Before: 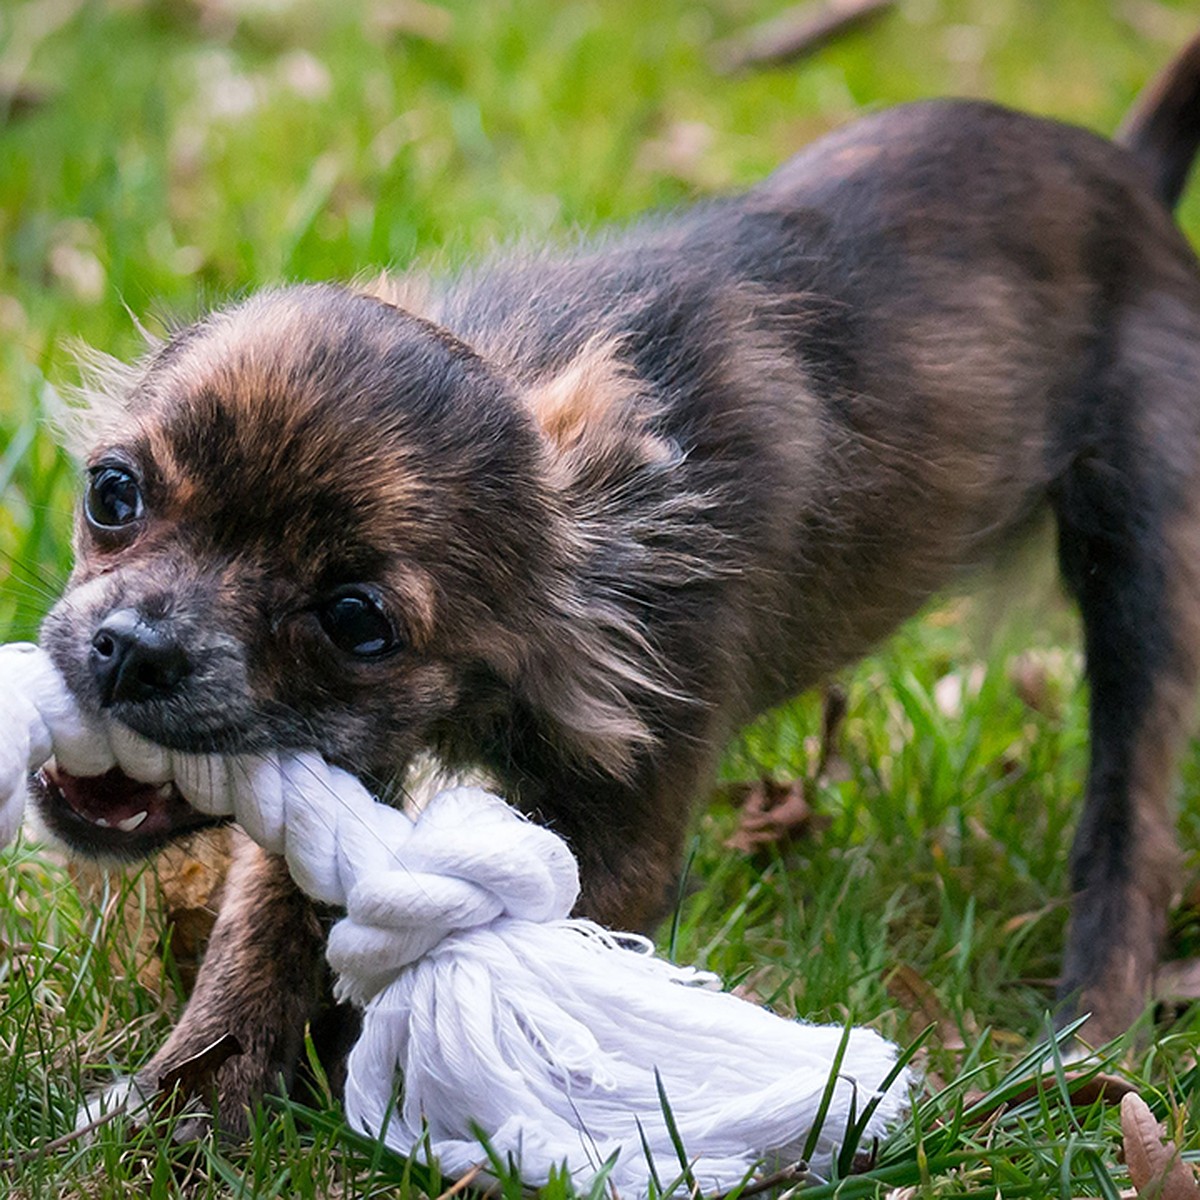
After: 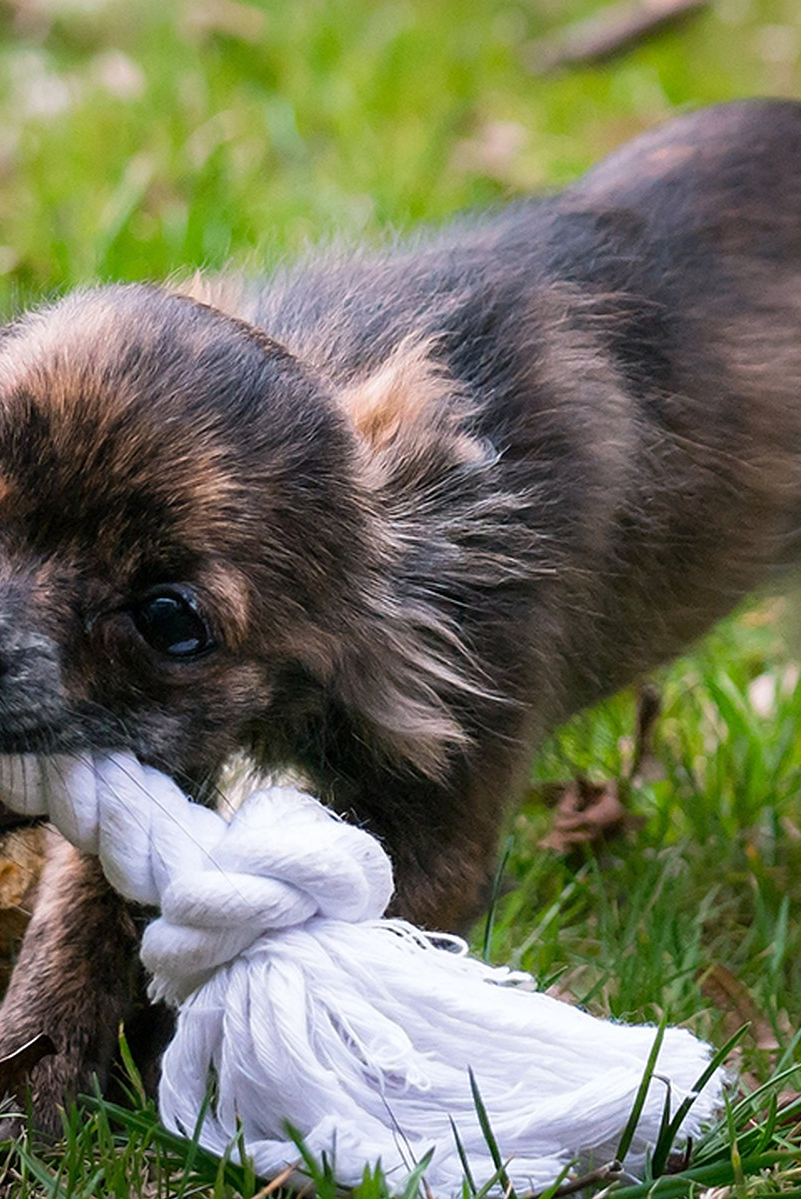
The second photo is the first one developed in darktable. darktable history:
crop and rotate: left 15.501%, right 17.714%
